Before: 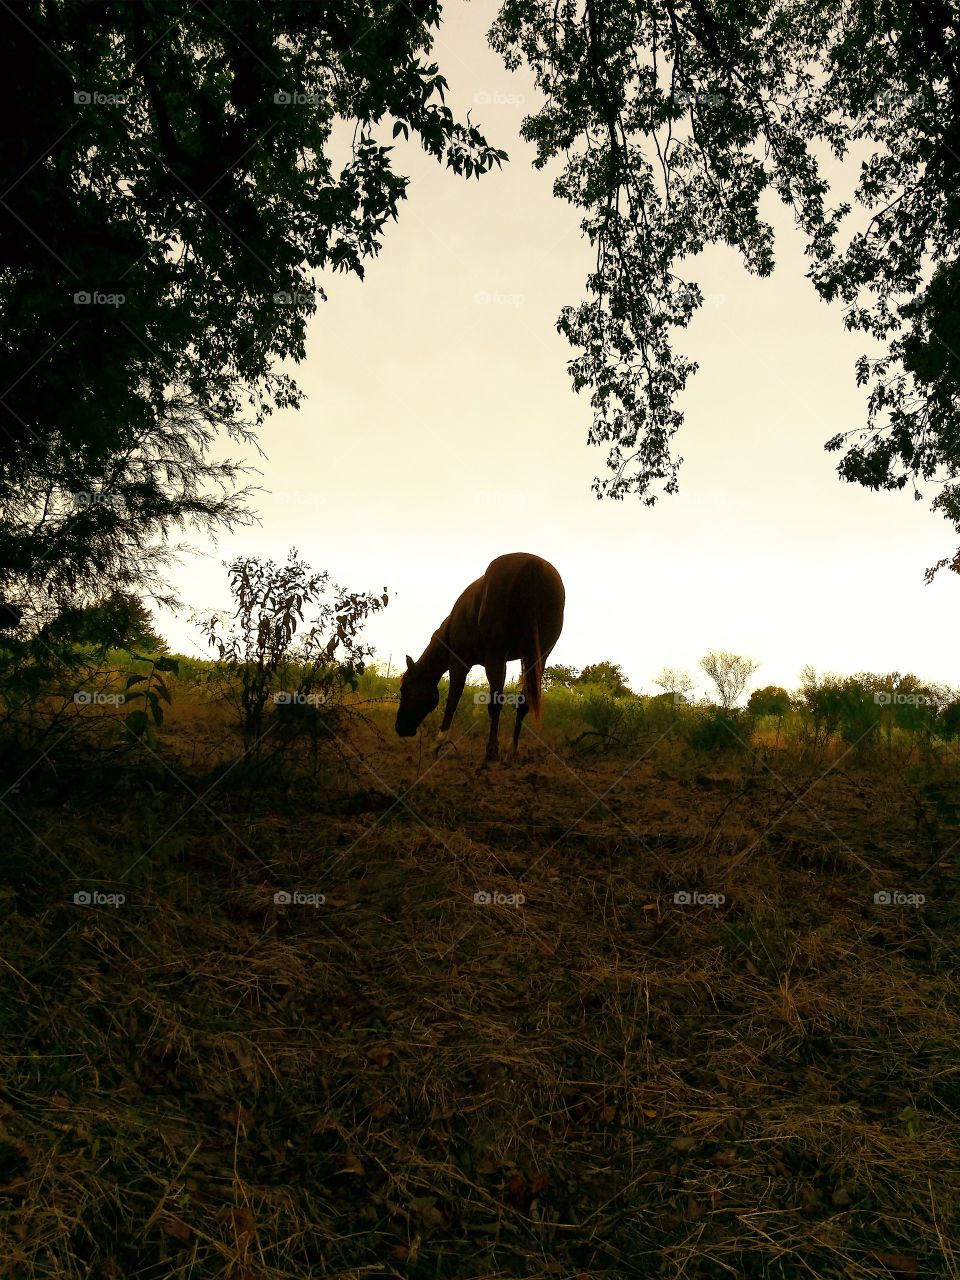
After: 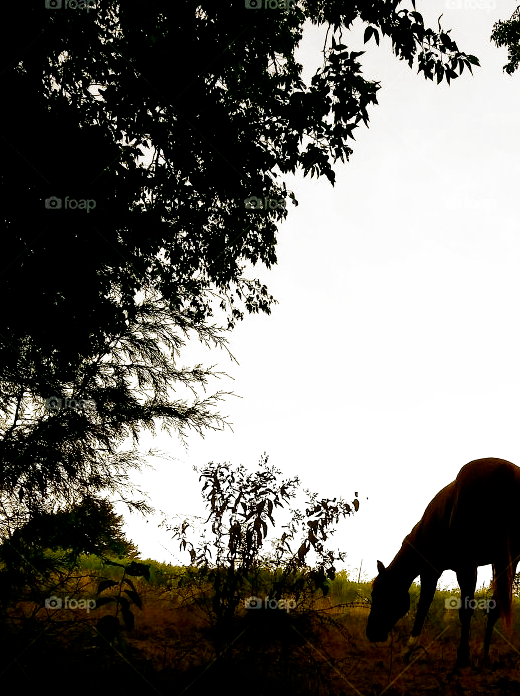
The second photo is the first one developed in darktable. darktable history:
filmic rgb: black relative exposure -8.23 EV, white relative exposure 2.2 EV, target white luminance 99.859%, hardness 7.13, latitude 75.22%, contrast 1.325, highlights saturation mix -2.01%, shadows ↔ highlights balance 29.77%, preserve chrominance no, color science v4 (2020), contrast in shadows soft, contrast in highlights soft
color balance rgb: power › luminance -3.657%, power › hue 139.48°, highlights gain › chroma 0.115%, highlights gain › hue 331.87°, perceptual saturation grading › global saturation 0.704%
contrast brightness saturation: contrast 0.072
crop and rotate: left 3.023%, top 7.451%, right 42.774%, bottom 38.139%
